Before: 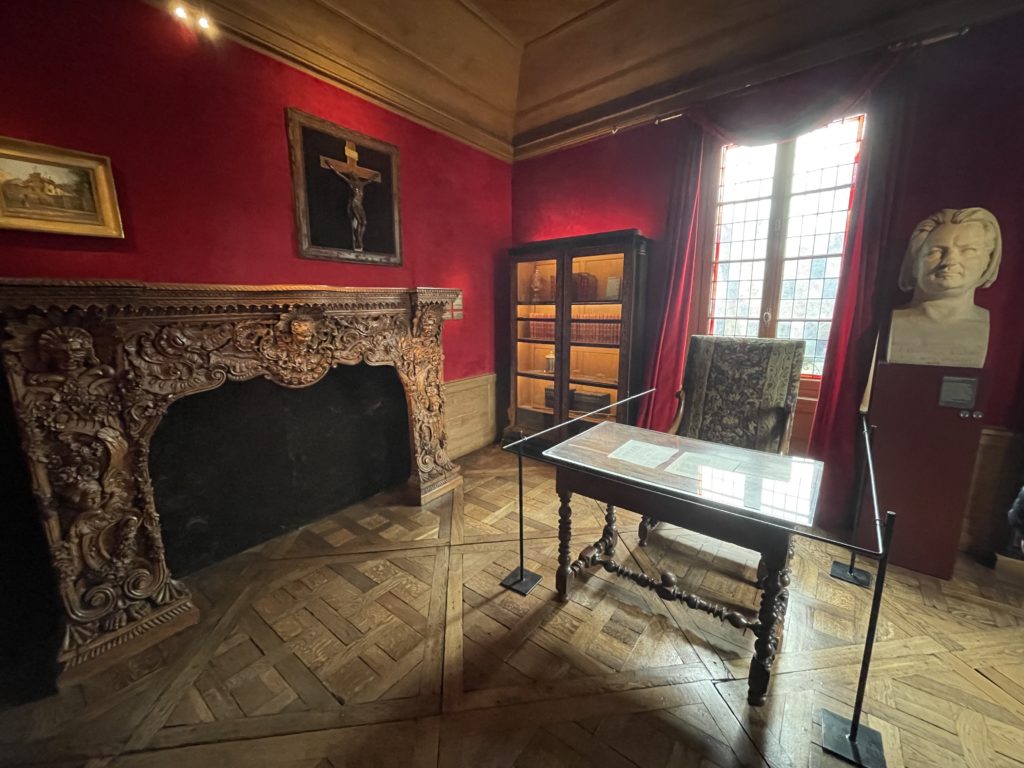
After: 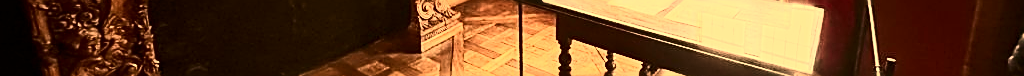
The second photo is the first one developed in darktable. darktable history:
white balance: red 1.467, blue 0.684
crop and rotate: top 59.084%, bottom 30.916%
contrast brightness saturation: contrast 0.4, brightness 0.05, saturation 0.25
sharpen: amount 0.901
color correction: saturation 0.85
local contrast: mode bilateral grid, contrast 20, coarseness 50, detail 120%, midtone range 0.2
